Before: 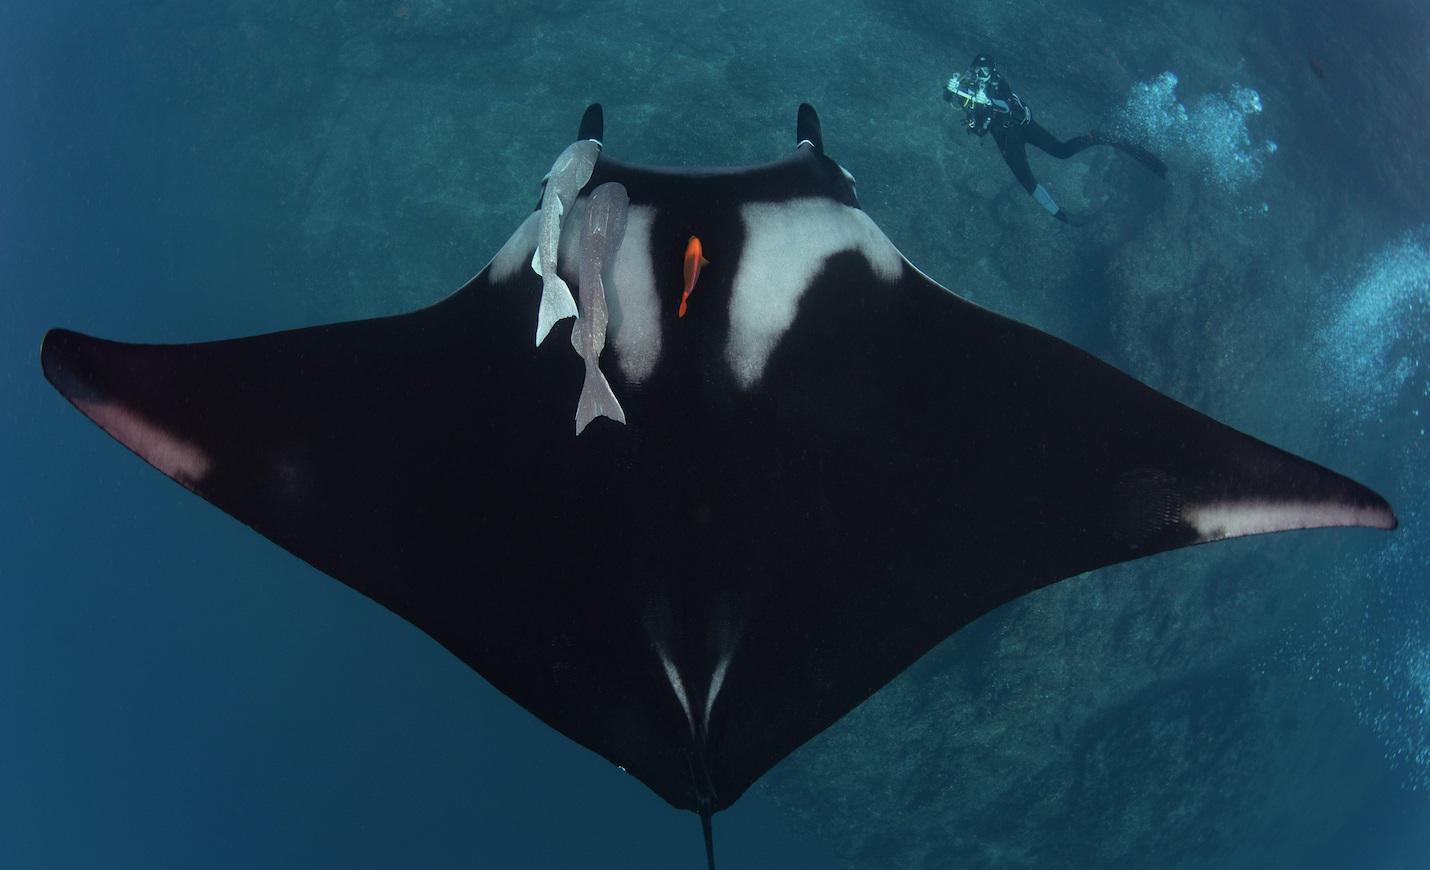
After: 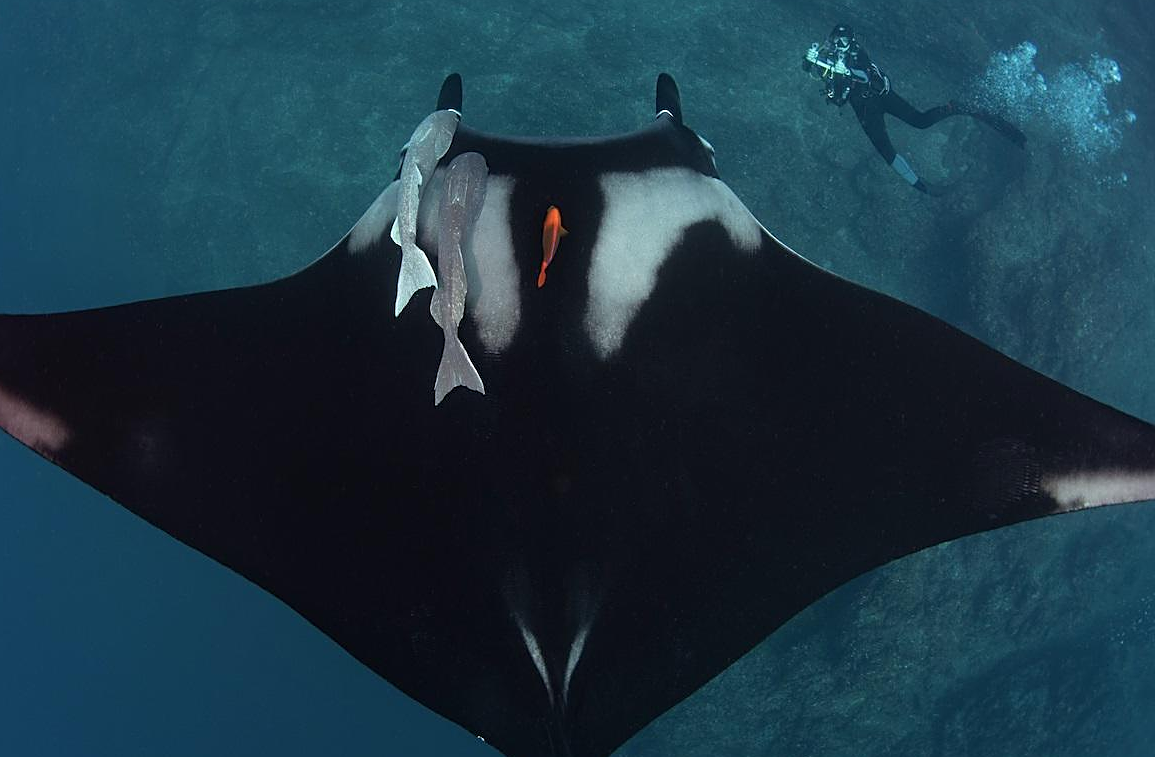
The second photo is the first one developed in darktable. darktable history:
crop: left 9.911%, top 3.524%, right 9.272%, bottom 9.458%
sharpen: on, module defaults
